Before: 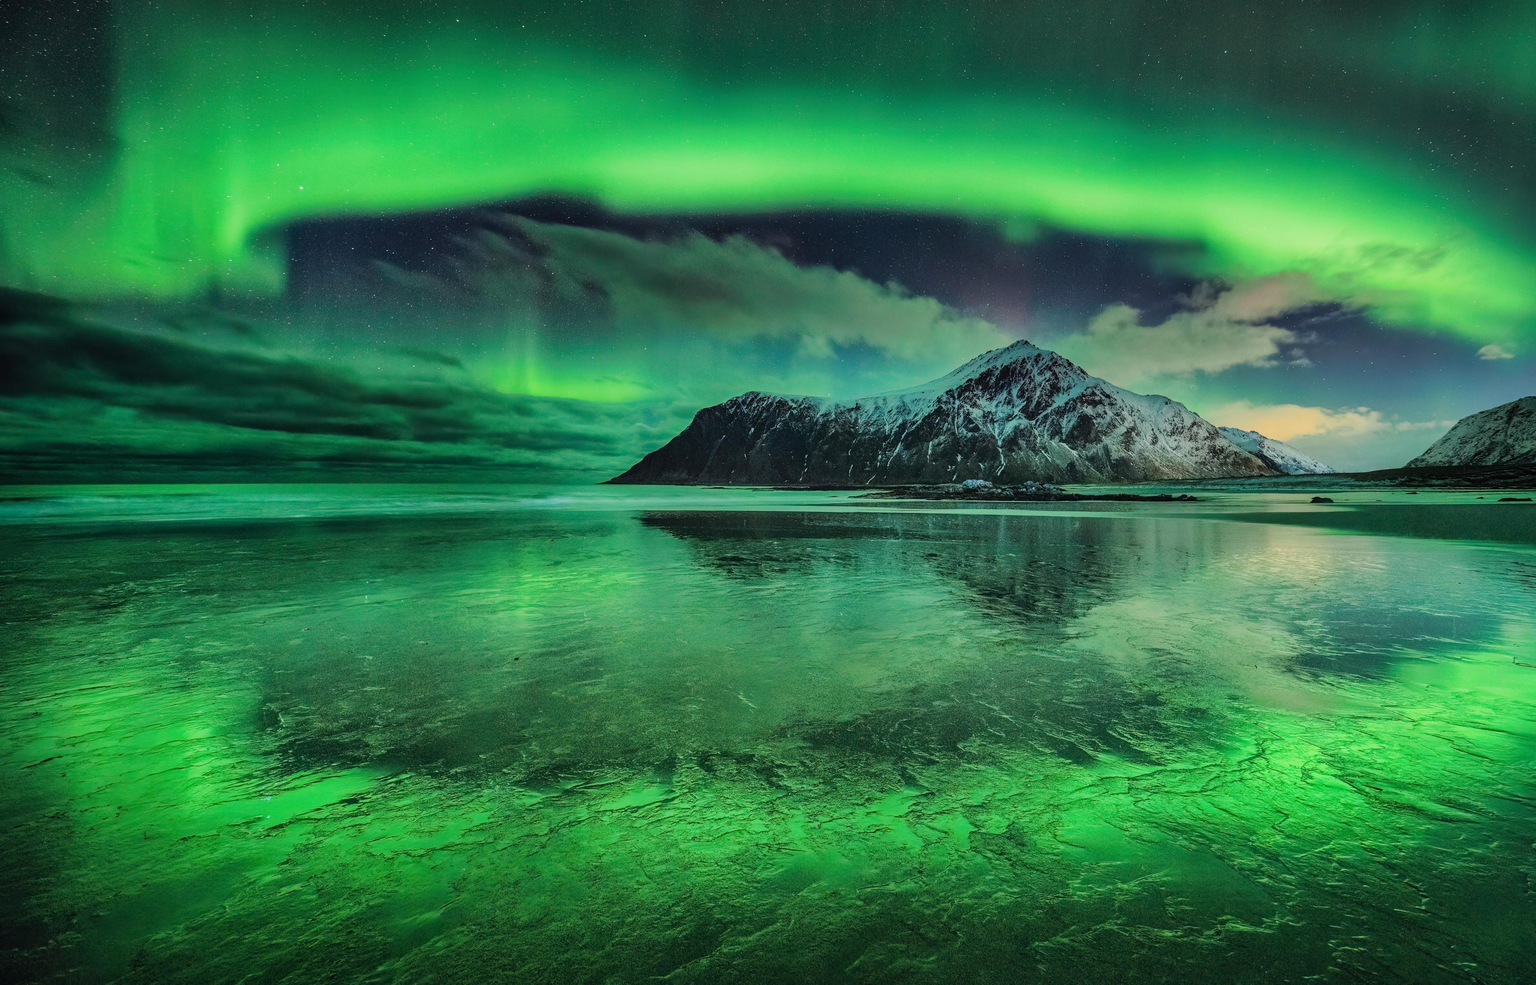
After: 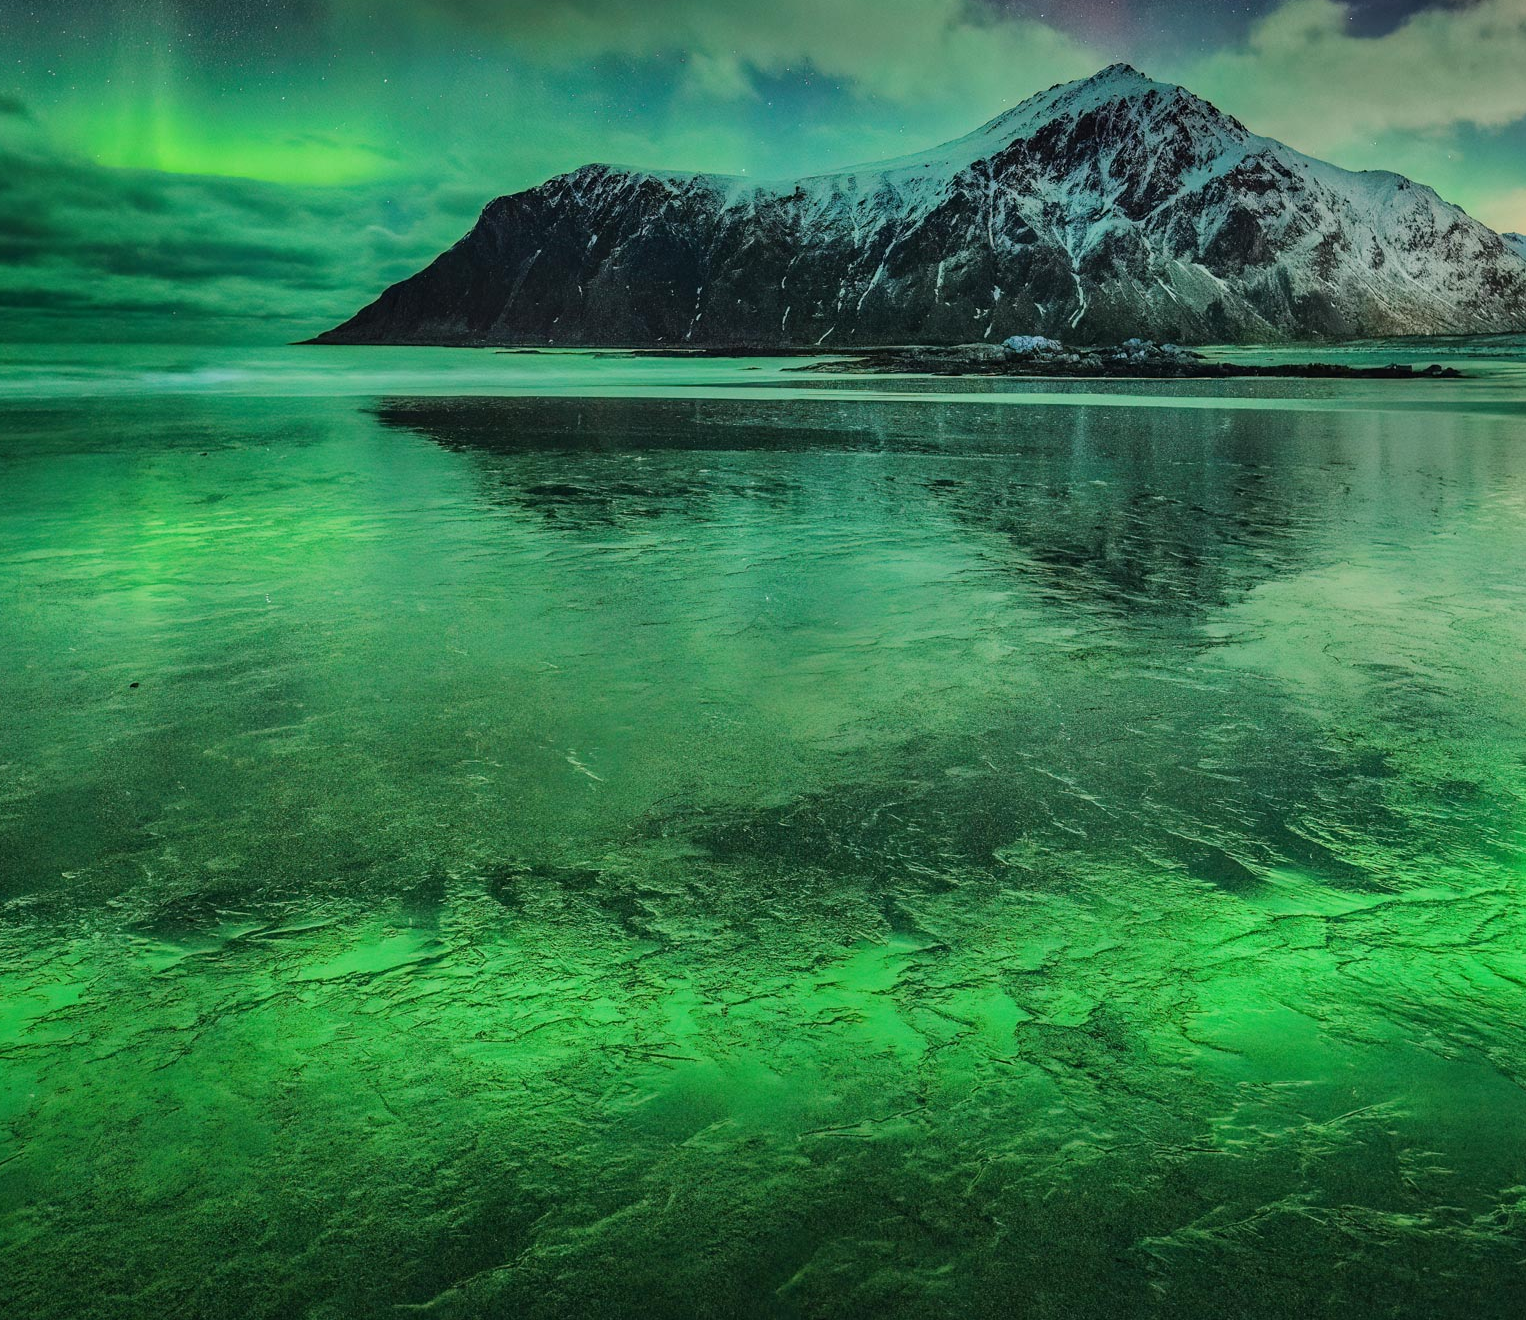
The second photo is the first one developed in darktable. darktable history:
crop and rotate: left 29.155%, top 31.221%, right 19.833%
